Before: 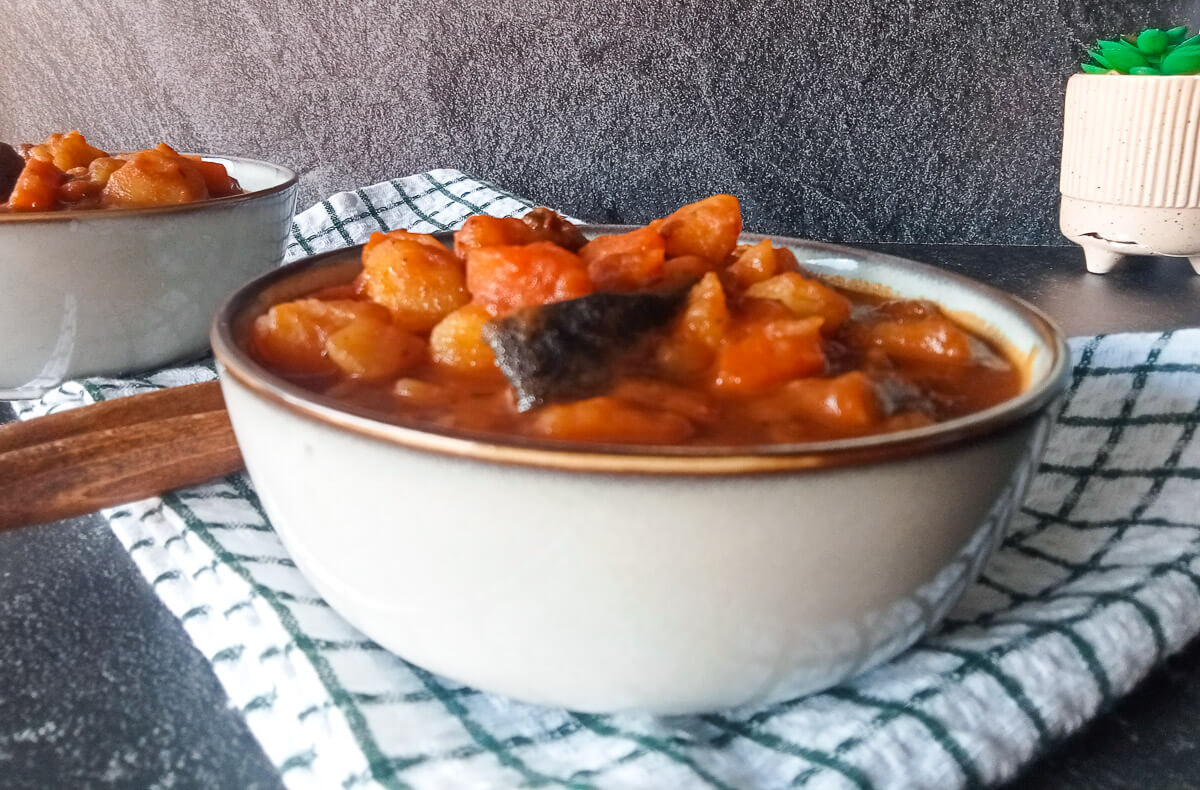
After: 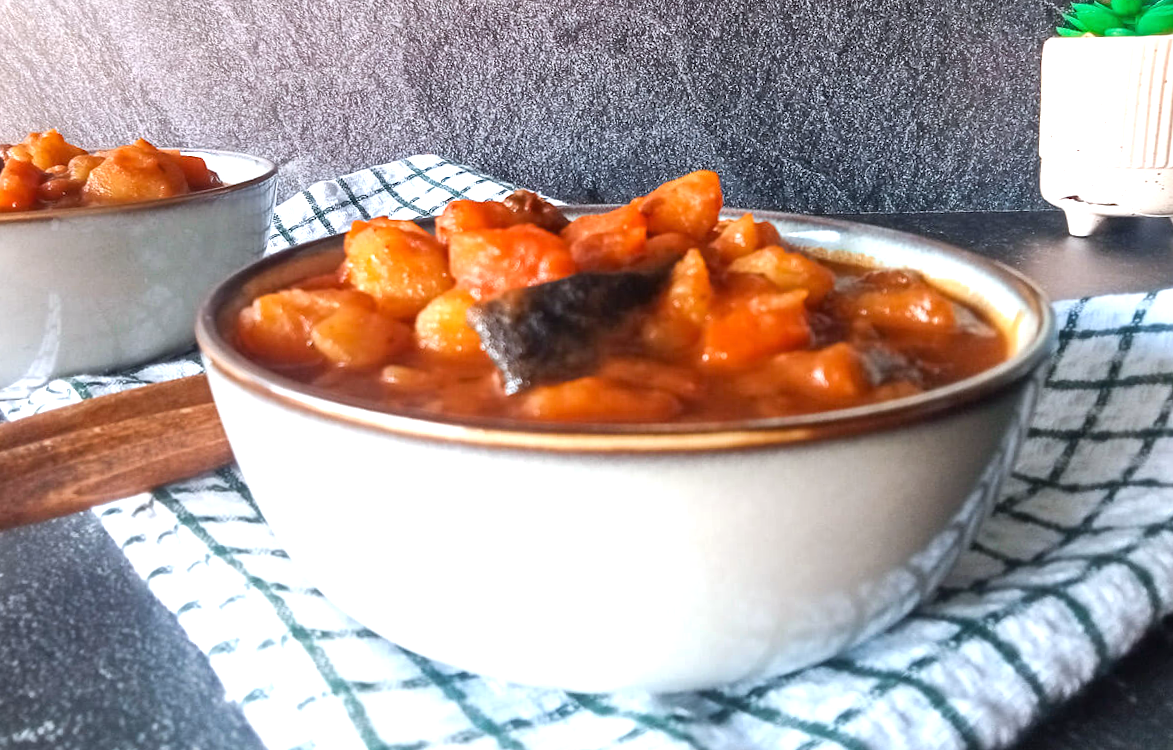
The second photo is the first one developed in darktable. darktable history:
rotate and perspective: rotation -2°, crop left 0.022, crop right 0.978, crop top 0.049, crop bottom 0.951
white balance: red 0.98, blue 1.034
exposure: exposure 0.669 EV, compensate highlight preservation false
